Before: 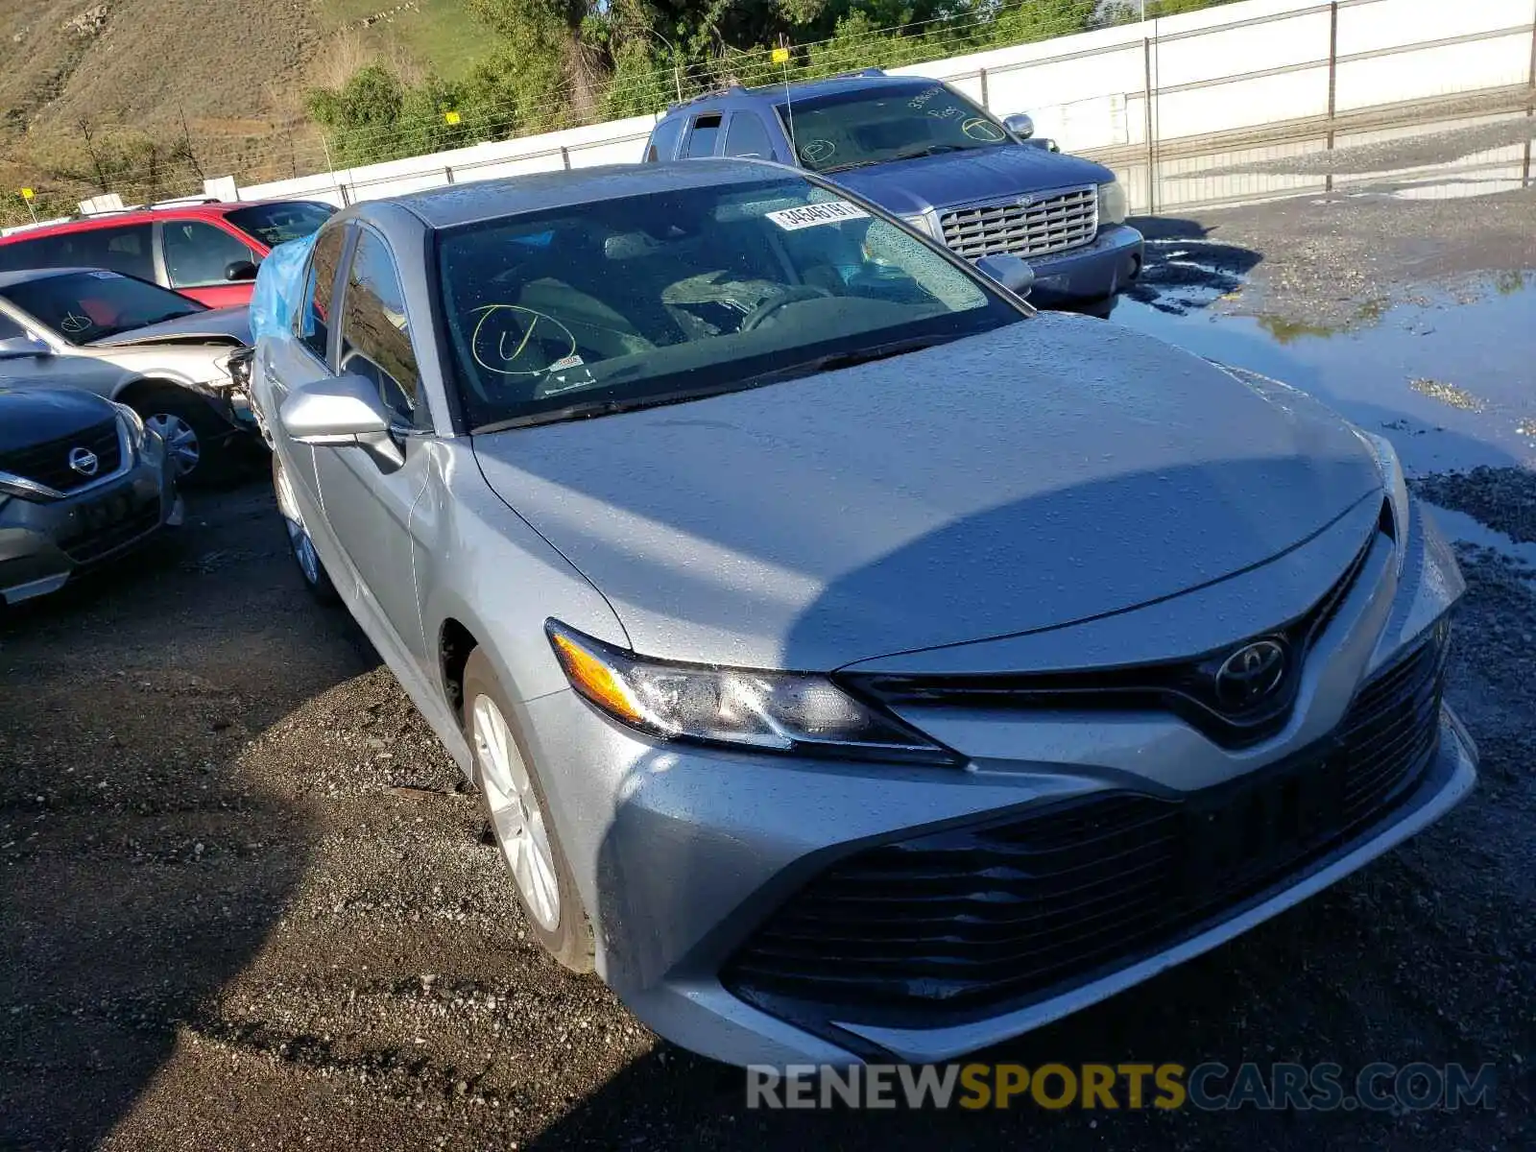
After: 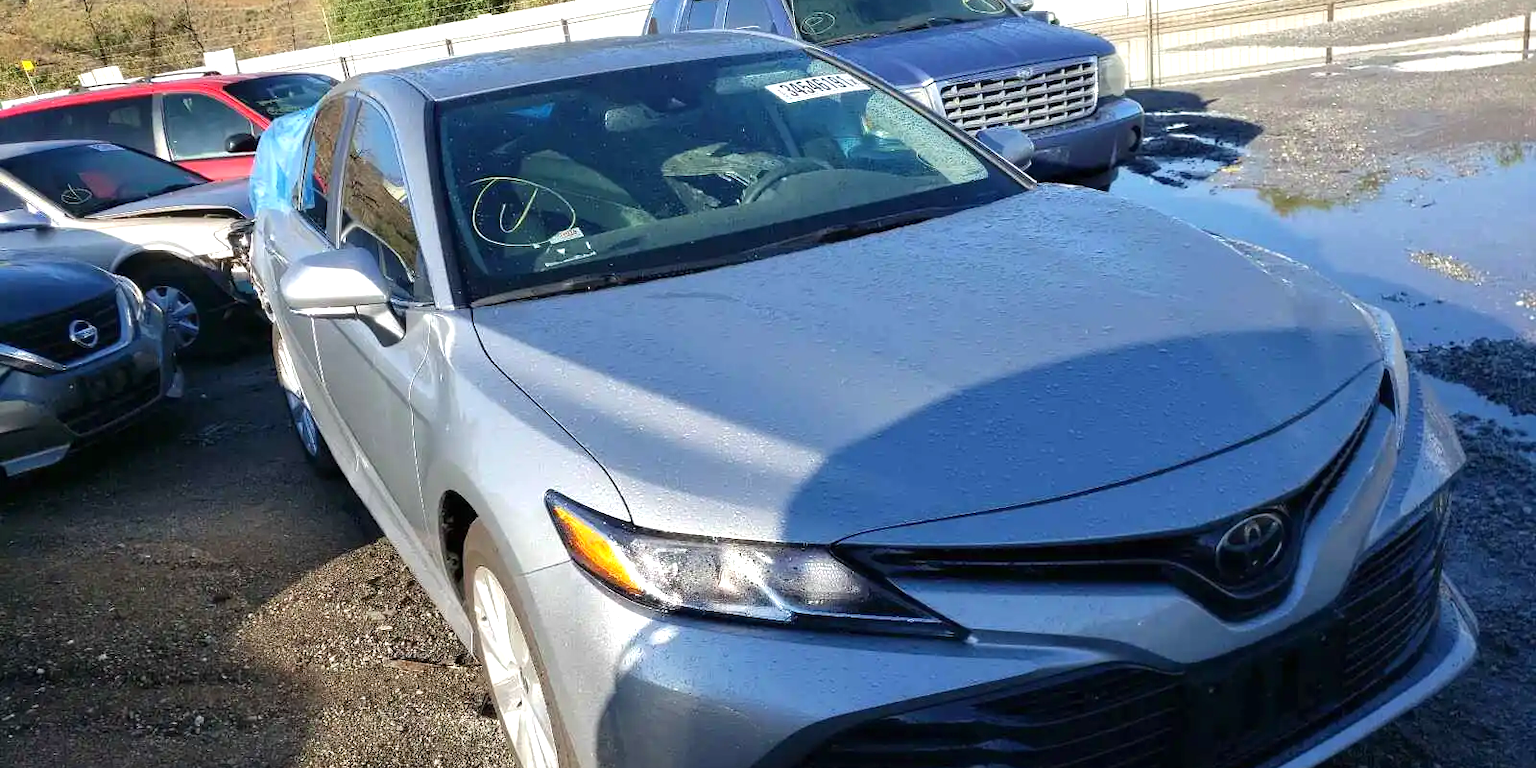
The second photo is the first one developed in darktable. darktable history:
exposure: black level correction 0, exposure 0.5 EV, compensate exposure bias true, compensate highlight preservation false
crop: top 11.166%, bottom 22.168%
